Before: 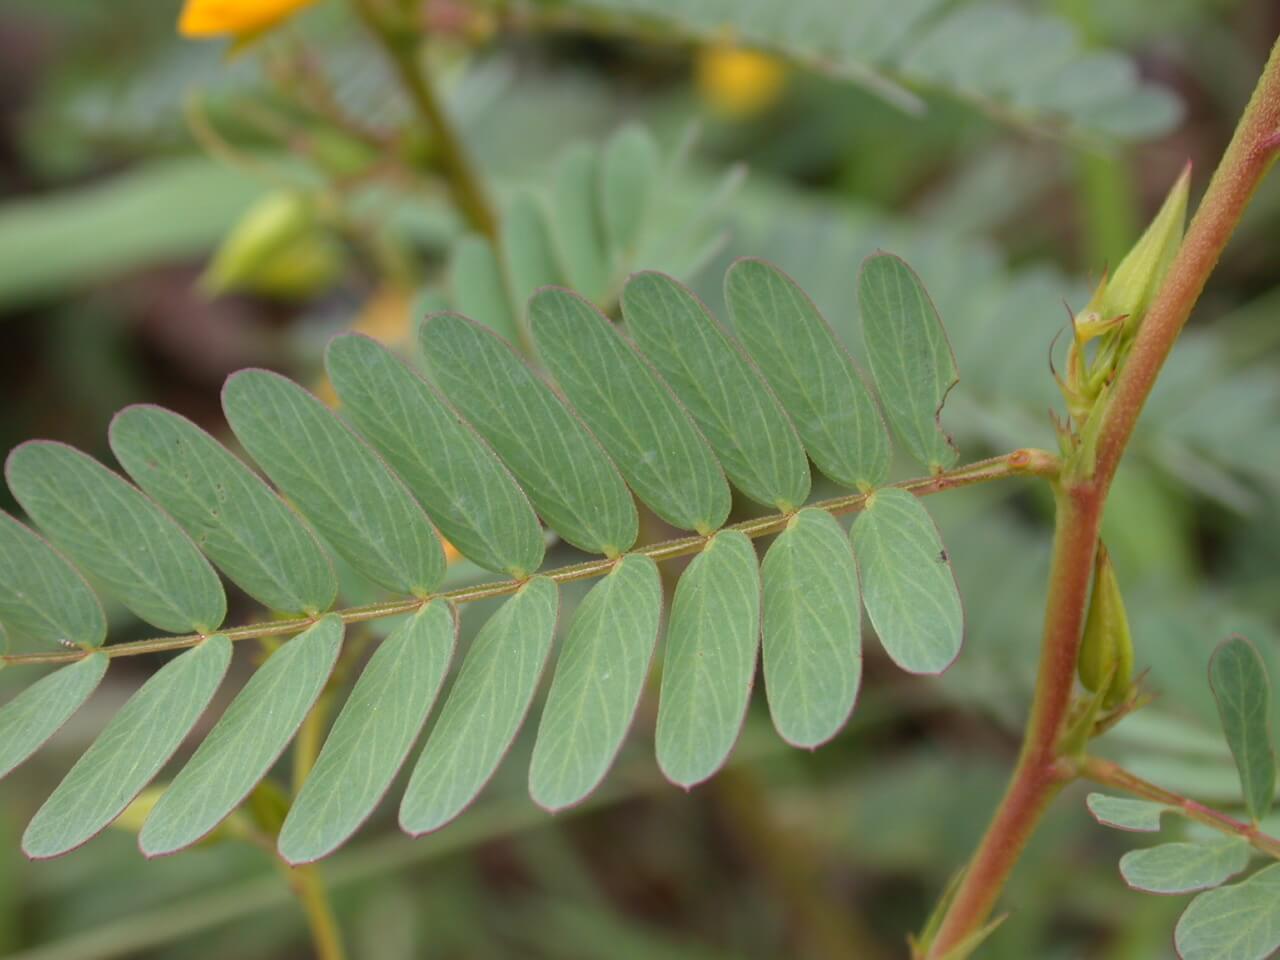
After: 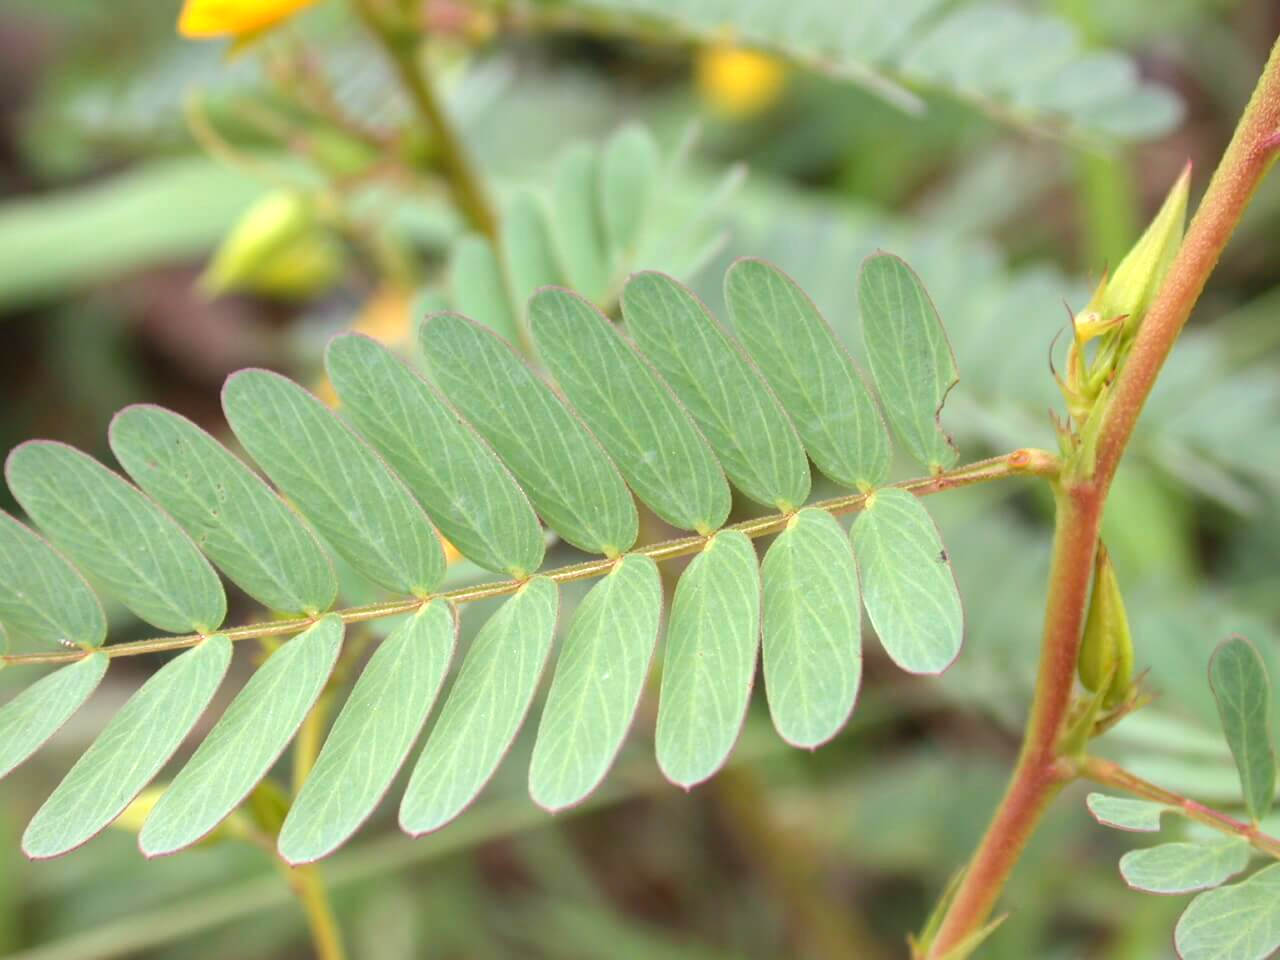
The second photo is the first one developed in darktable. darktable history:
exposure: black level correction 0, exposure 0.931 EV, compensate exposure bias true, compensate highlight preservation false
